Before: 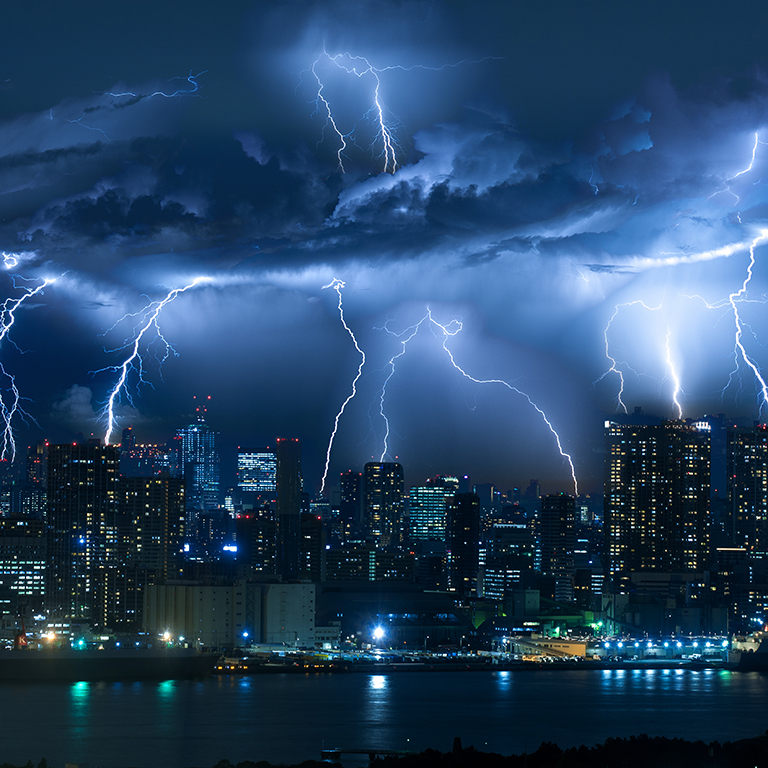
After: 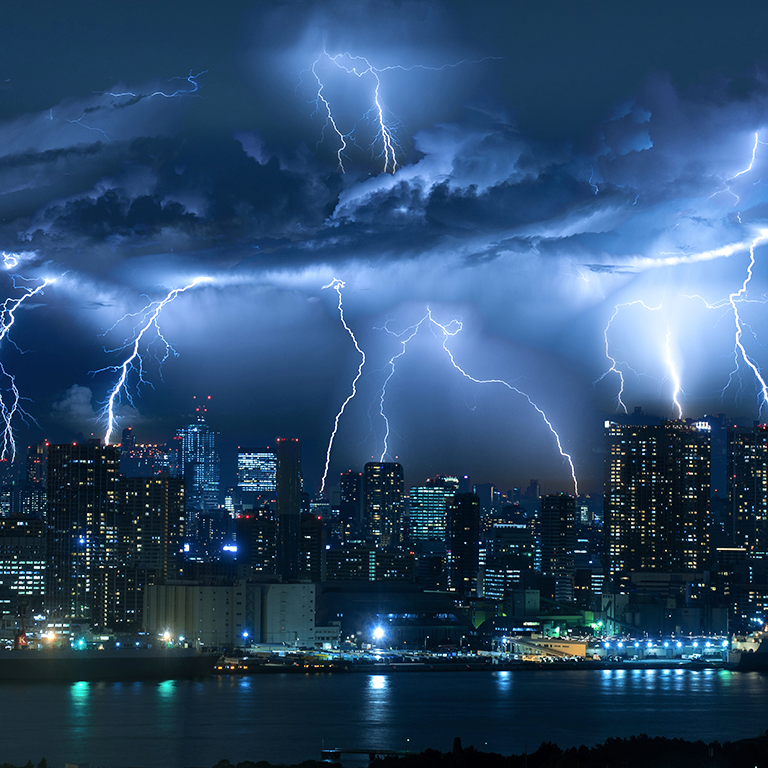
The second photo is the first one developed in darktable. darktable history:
shadows and highlights: radius 168.51, shadows 28, white point adjustment 3.29, highlights -68.26, soften with gaussian
